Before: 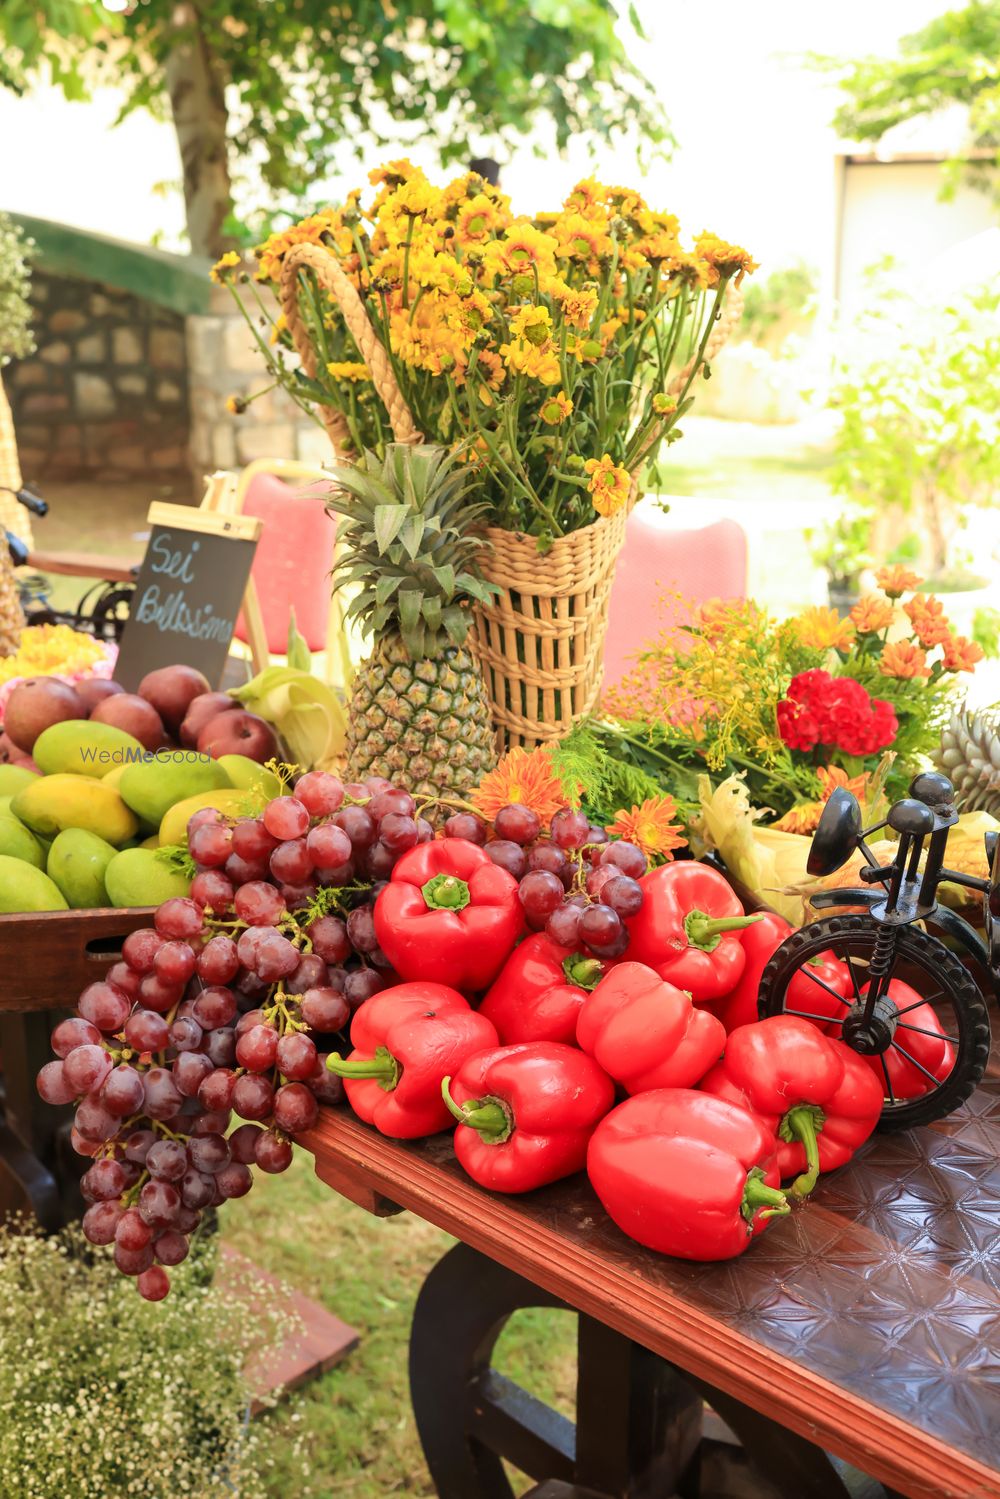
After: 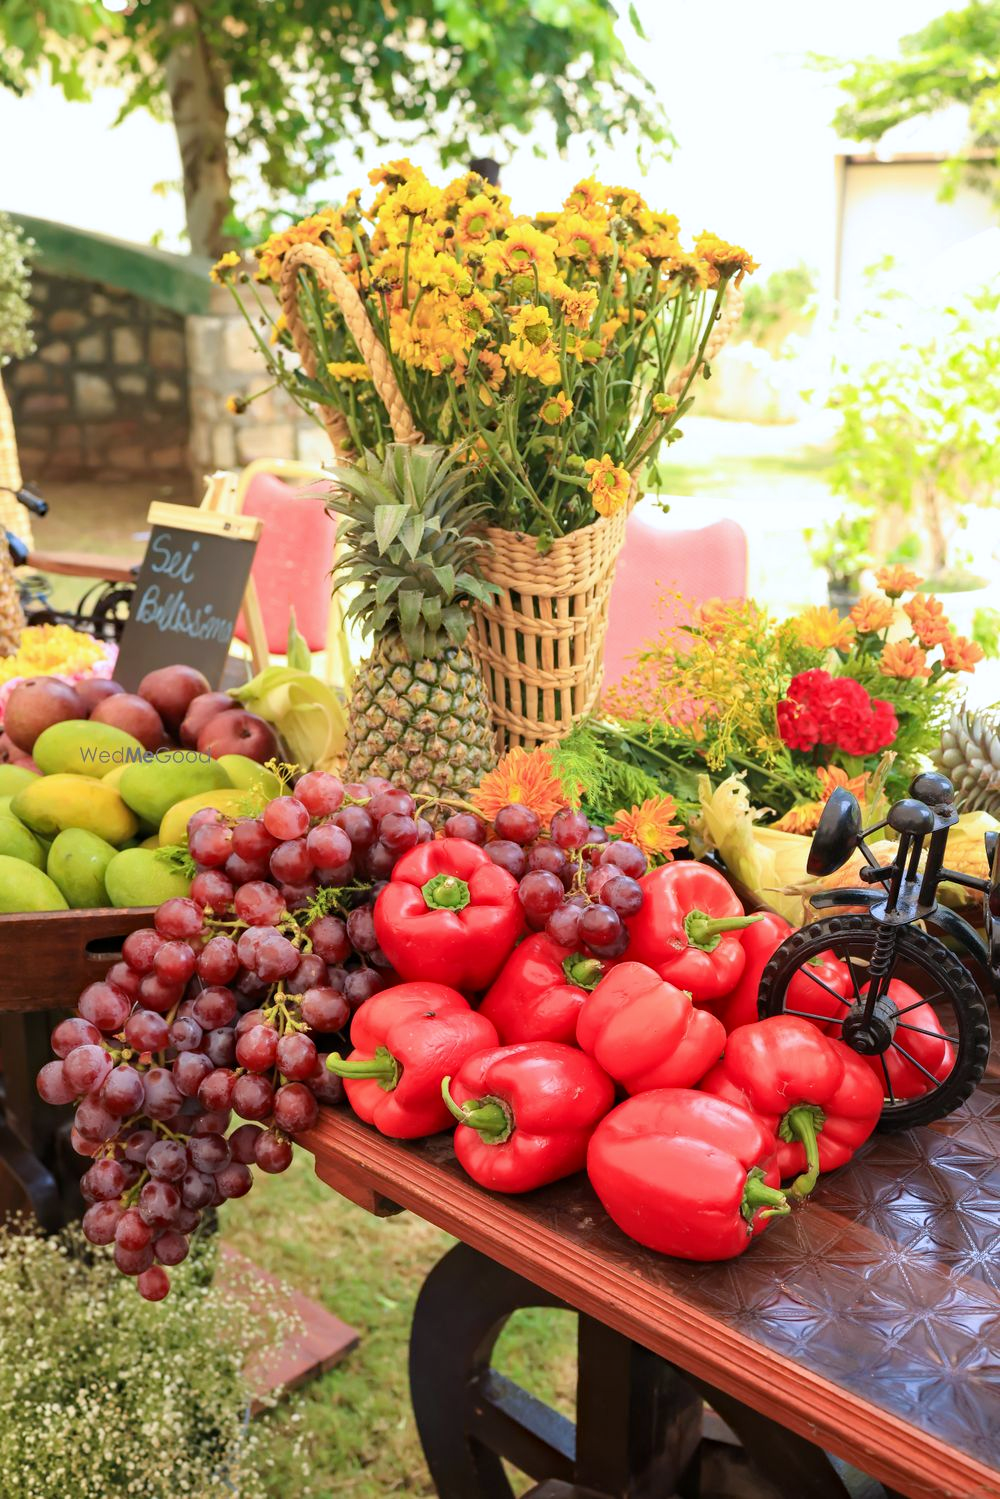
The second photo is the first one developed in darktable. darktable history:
color calibration: illuminant as shot in camera, x 0.358, y 0.373, temperature 4628.91 K
haze removal: compatibility mode true, adaptive false
